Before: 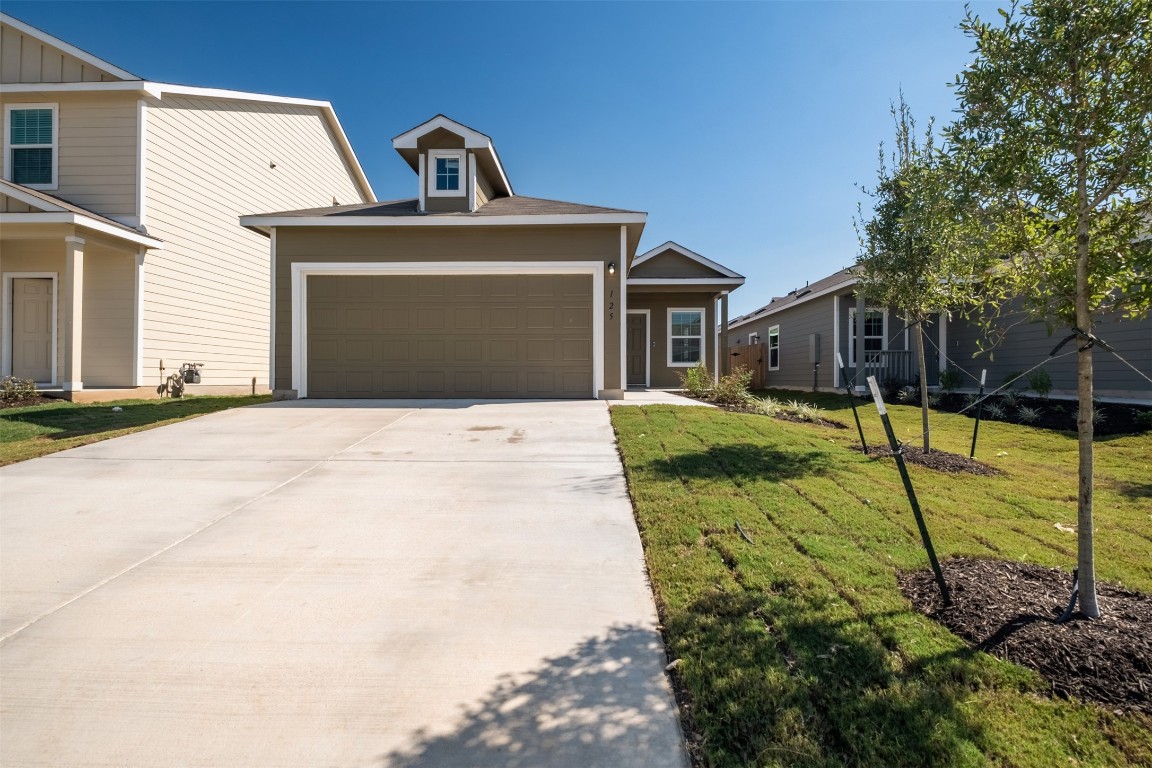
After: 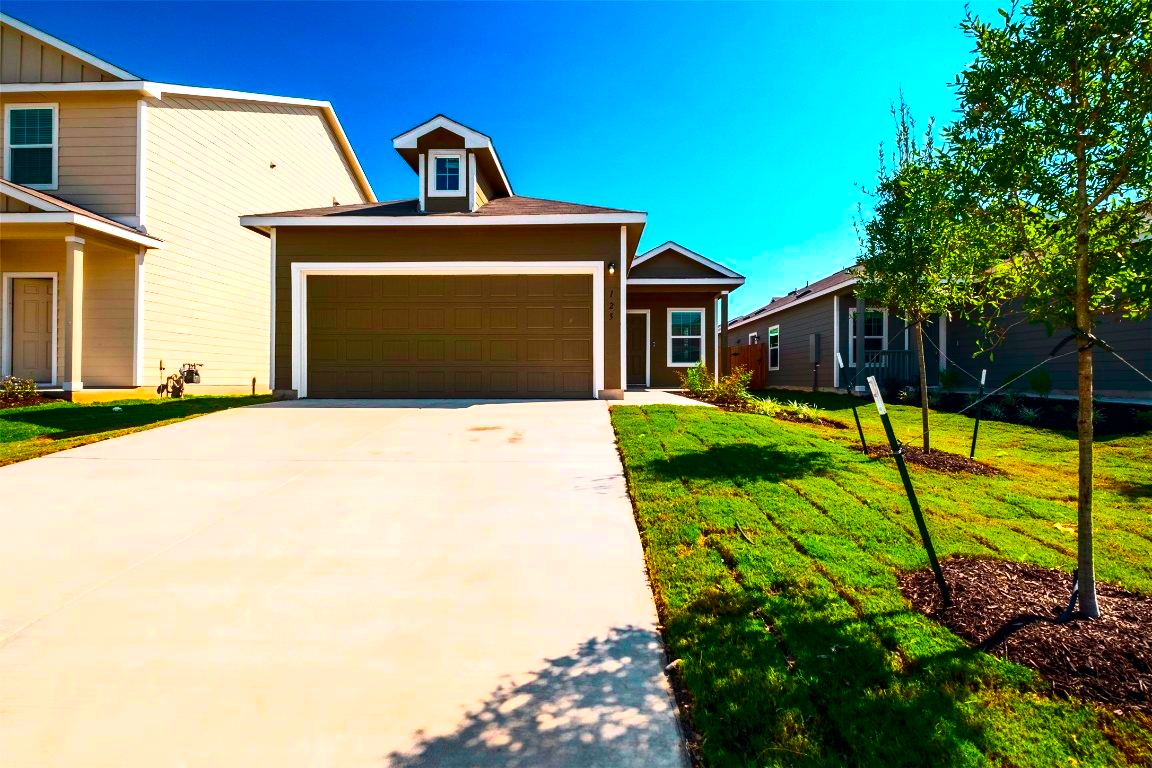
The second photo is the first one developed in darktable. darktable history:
color balance rgb: perceptual saturation grading › global saturation 37.06%, perceptual brilliance grading › highlights 9.557%, perceptual brilliance grading › shadows -4.928%, global vibrance 20%
color correction: highlights b* 0.039, saturation 1.32
contrast brightness saturation: contrast 0.186, brightness -0.113, saturation 0.211
tone curve: curves: ch0 [(0, 0) (0.051, 0.047) (0.102, 0.099) (0.236, 0.249) (0.429, 0.473) (0.67, 0.755) (0.875, 0.948) (1, 0.985)]; ch1 [(0, 0) (0.339, 0.298) (0.402, 0.363) (0.453, 0.413) (0.485, 0.469) (0.494, 0.493) (0.504, 0.502) (0.515, 0.526) (0.563, 0.591) (0.597, 0.639) (0.834, 0.888) (1, 1)]; ch2 [(0, 0) (0.362, 0.353) (0.425, 0.439) (0.501, 0.501) (0.537, 0.538) (0.58, 0.59) (0.642, 0.669) (0.773, 0.856) (1, 1)], color space Lab, independent channels, preserve colors none
